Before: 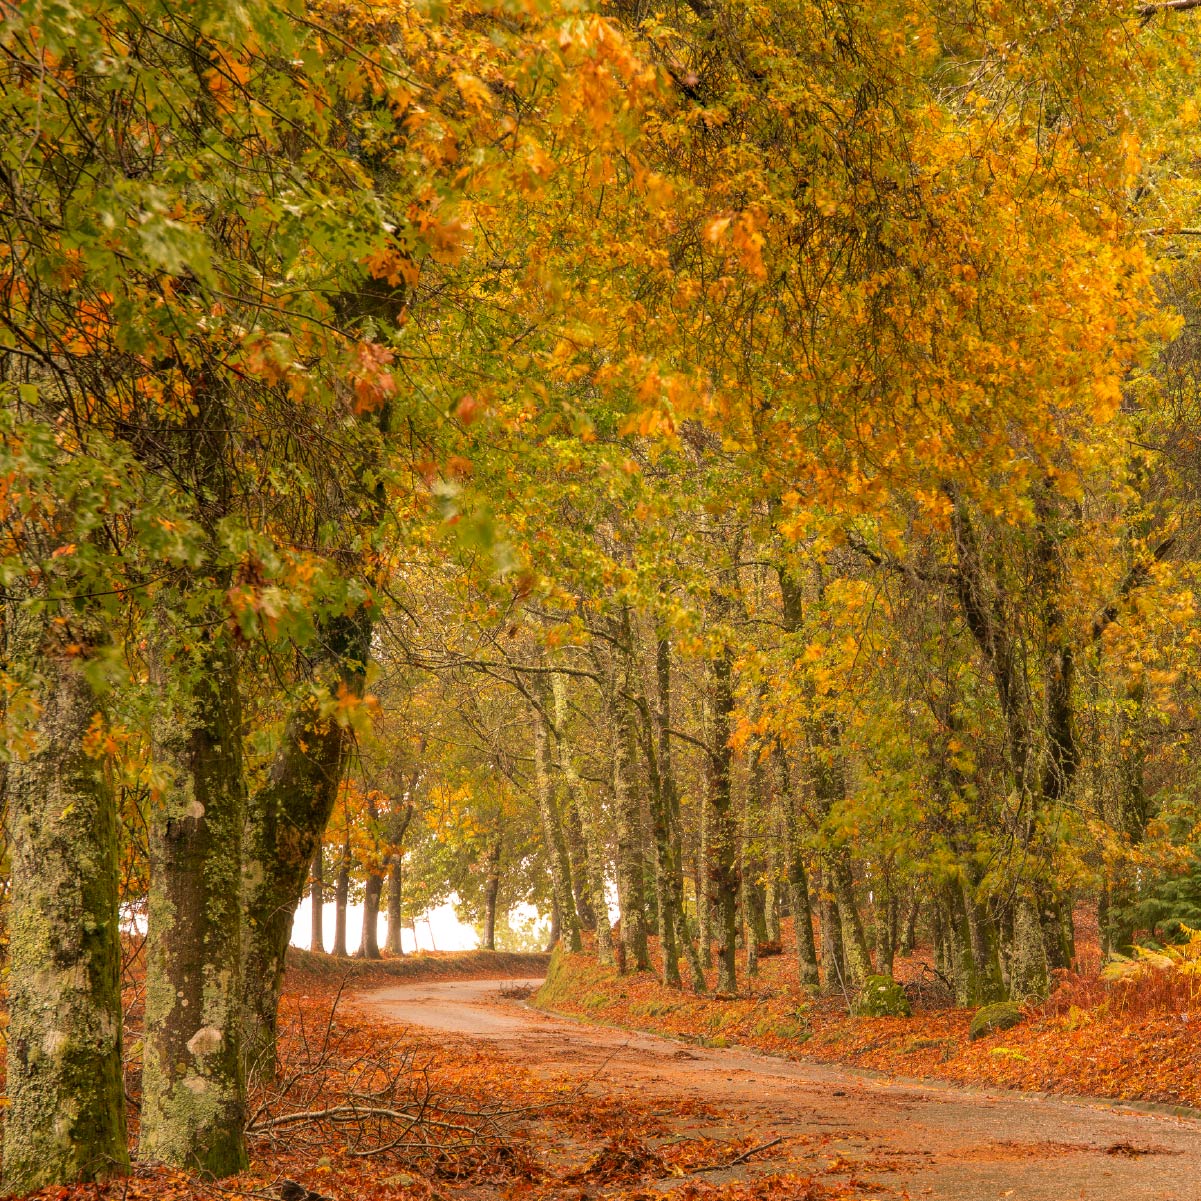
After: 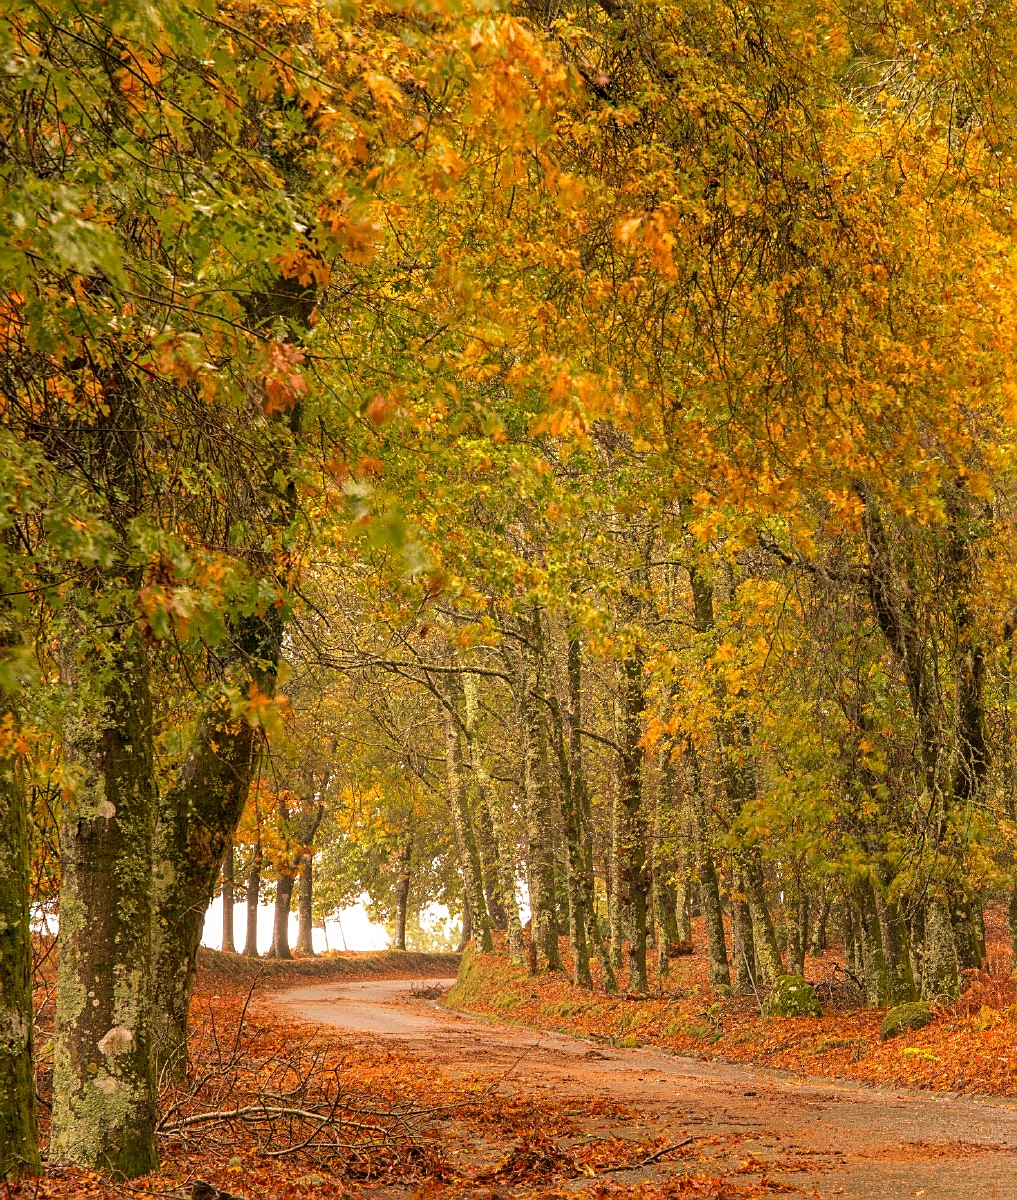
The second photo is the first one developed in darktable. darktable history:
sharpen: on, module defaults
crop: left 7.489%, right 7.809%
